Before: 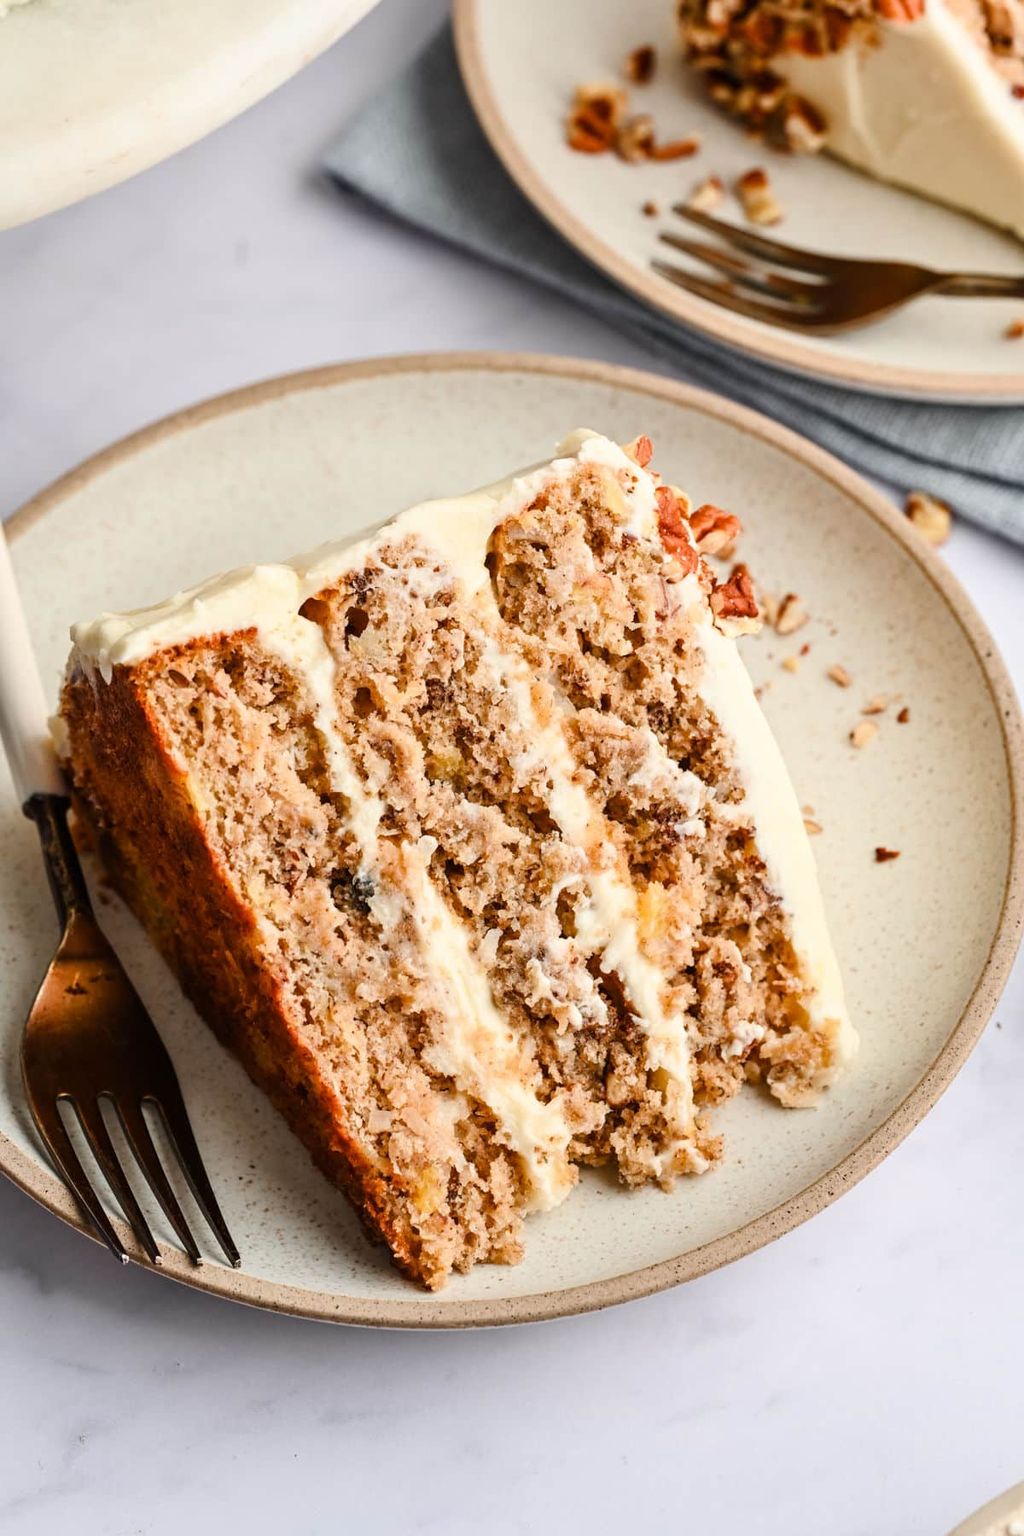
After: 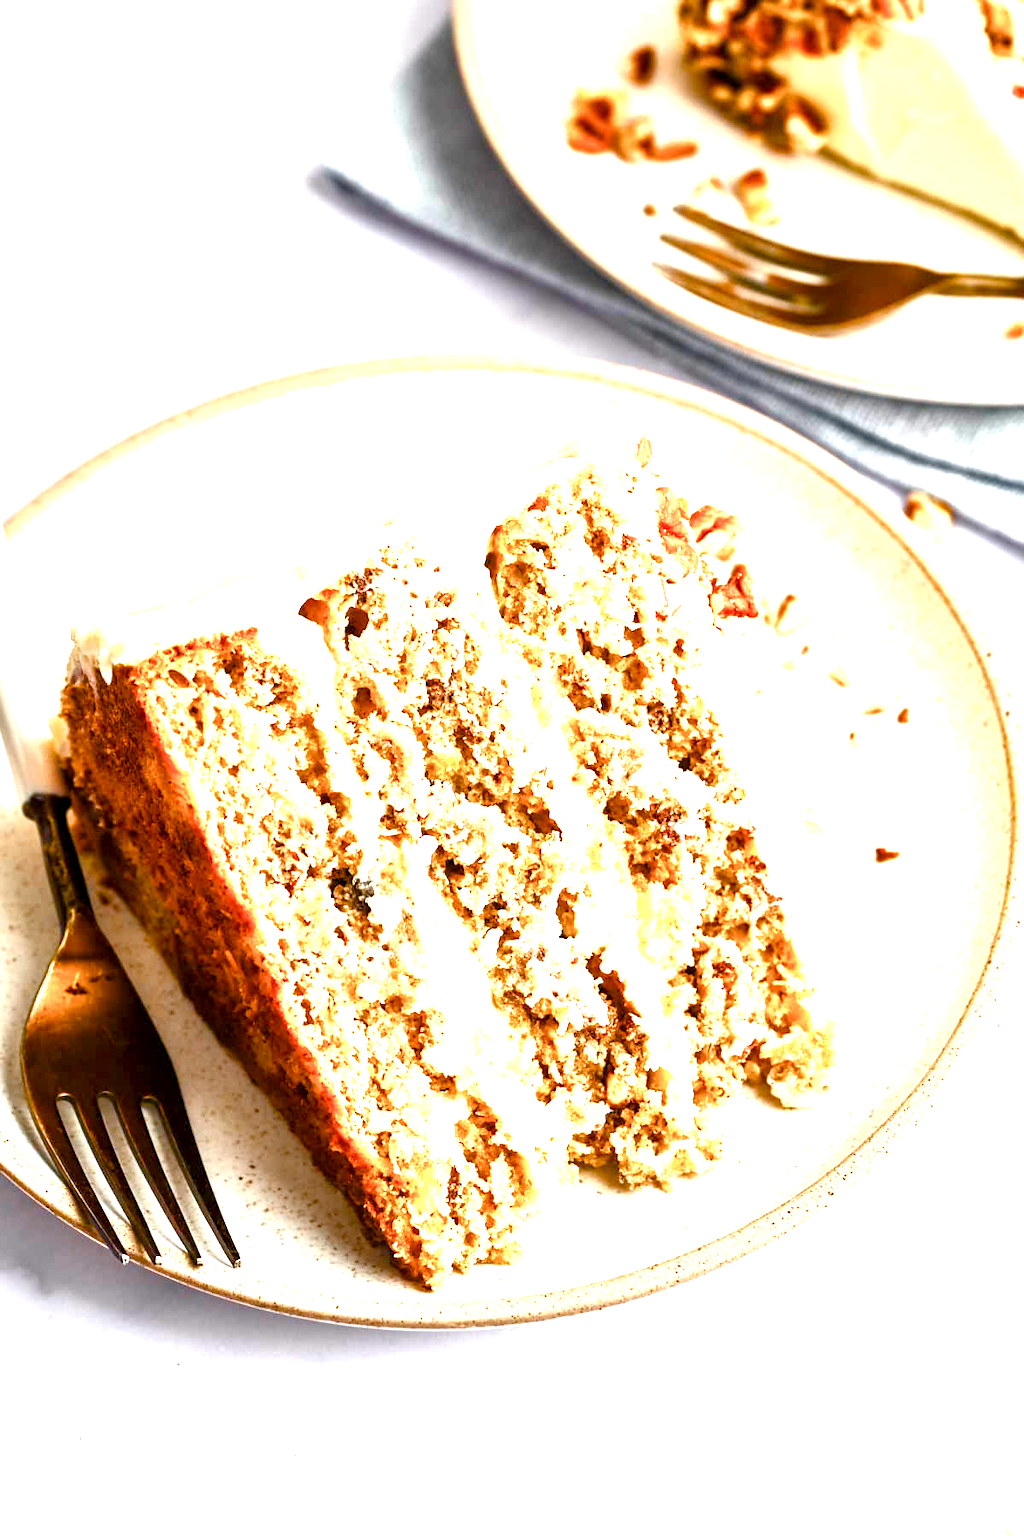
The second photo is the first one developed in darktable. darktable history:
exposure: black level correction 0, exposure 1.74 EV, compensate exposure bias true, compensate highlight preservation false
color balance rgb: global offset › luminance -0.502%, linear chroma grading › global chroma 42.332%, perceptual saturation grading › global saturation 20%, perceptual saturation grading › highlights -49.094%, perceptual saturation grading › shadows 25.557%, global vibrance 11.15%
local contrast: mode bilateral grid, contrast 21, coarseness 49, detail 133%, midtone range 0.2
